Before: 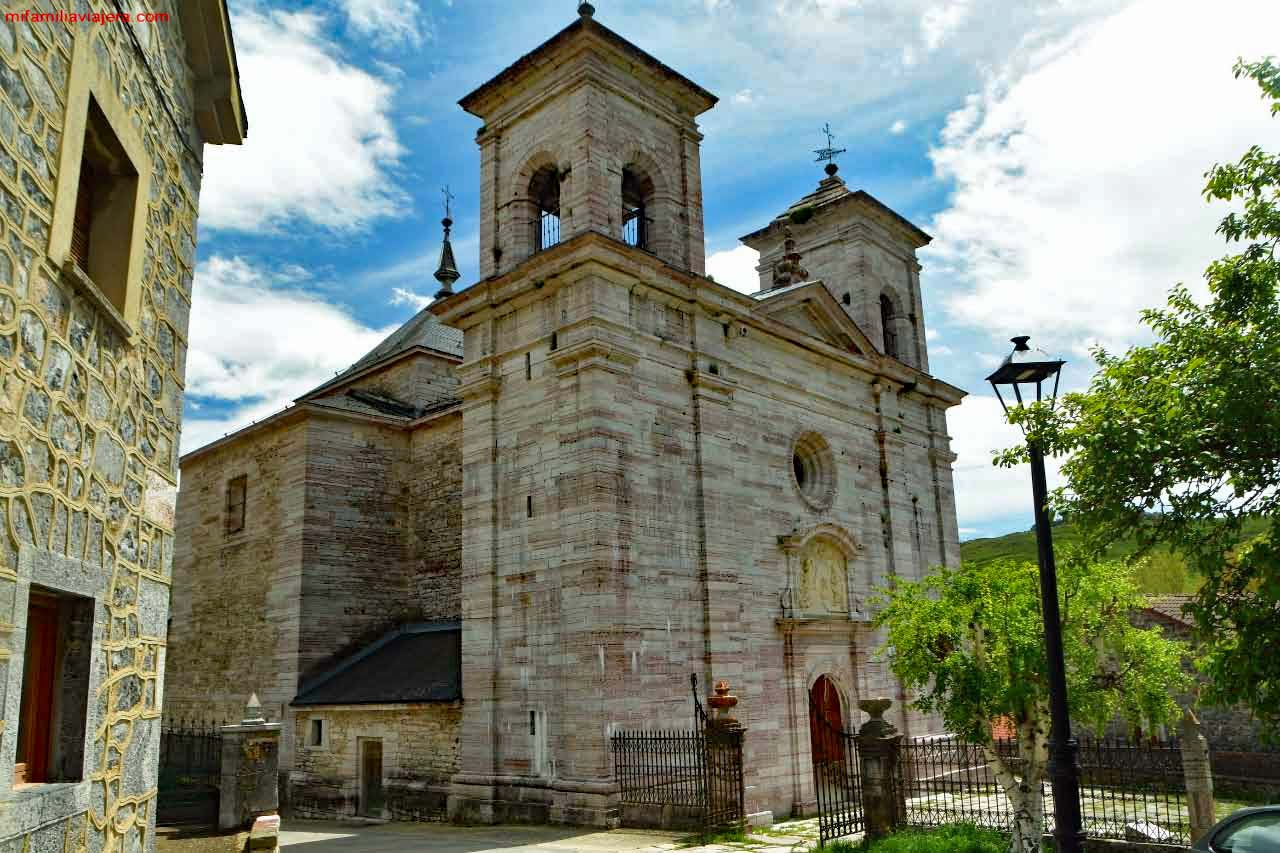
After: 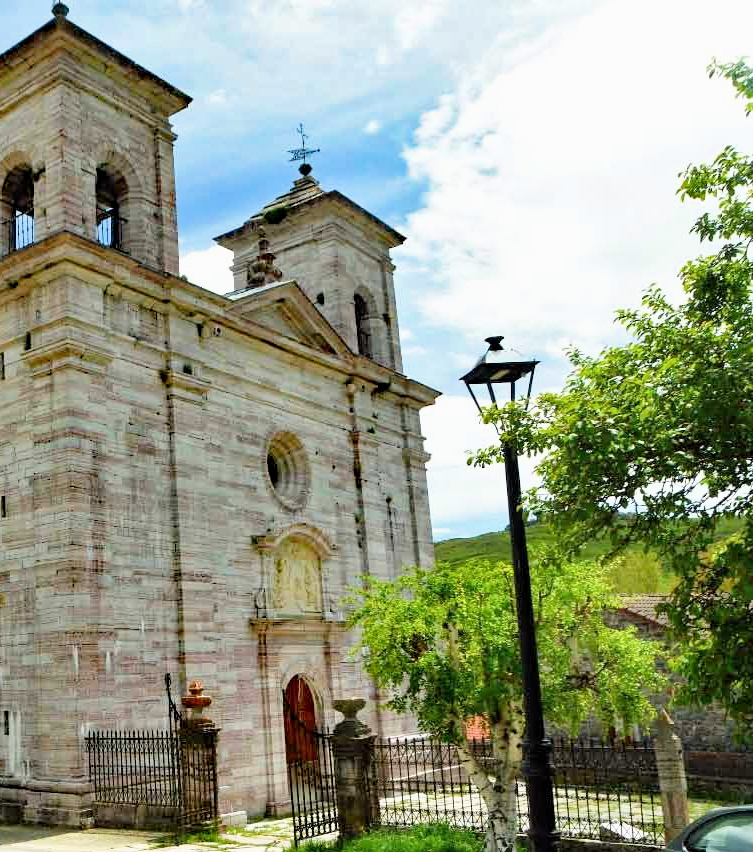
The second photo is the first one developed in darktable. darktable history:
exposure: exposure 0.94 EV, compensate highlight preservation false
filmic rgb: middle gray luminance 18.36%, black relative exposure -11.25 EV, white relative exposure 3.7 EV, target black luminance 0%, hardness 5.84, latitude 58.08%, contrast 0.964, shadows ↔ highlights balance 49.38%
crop: left 41.141%
